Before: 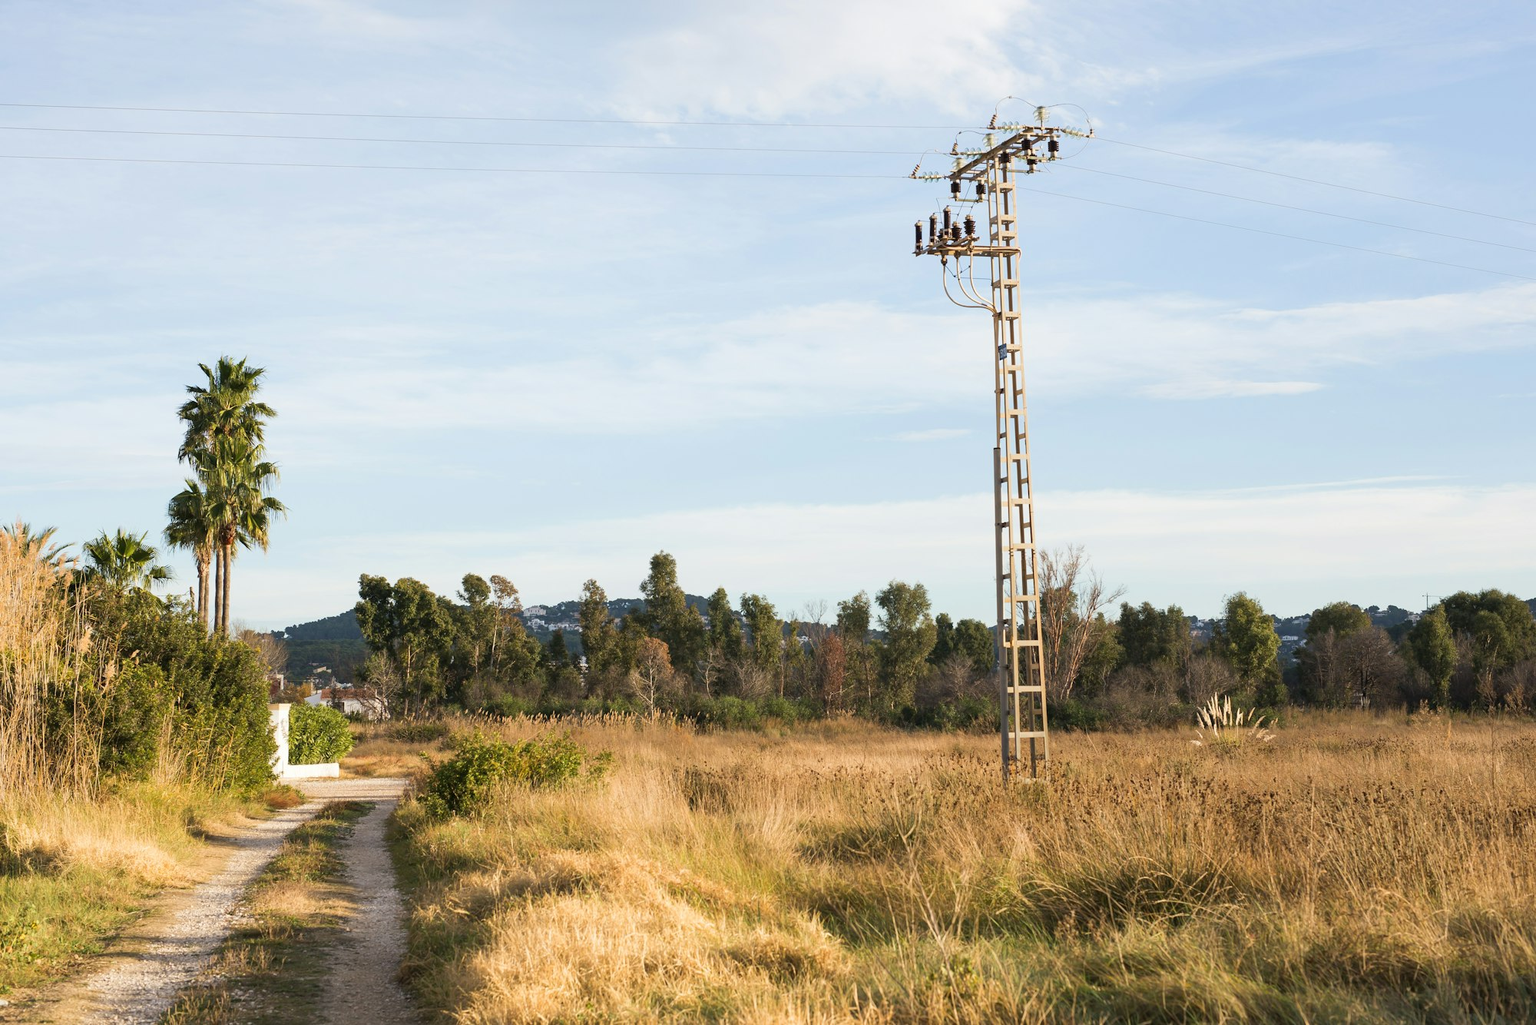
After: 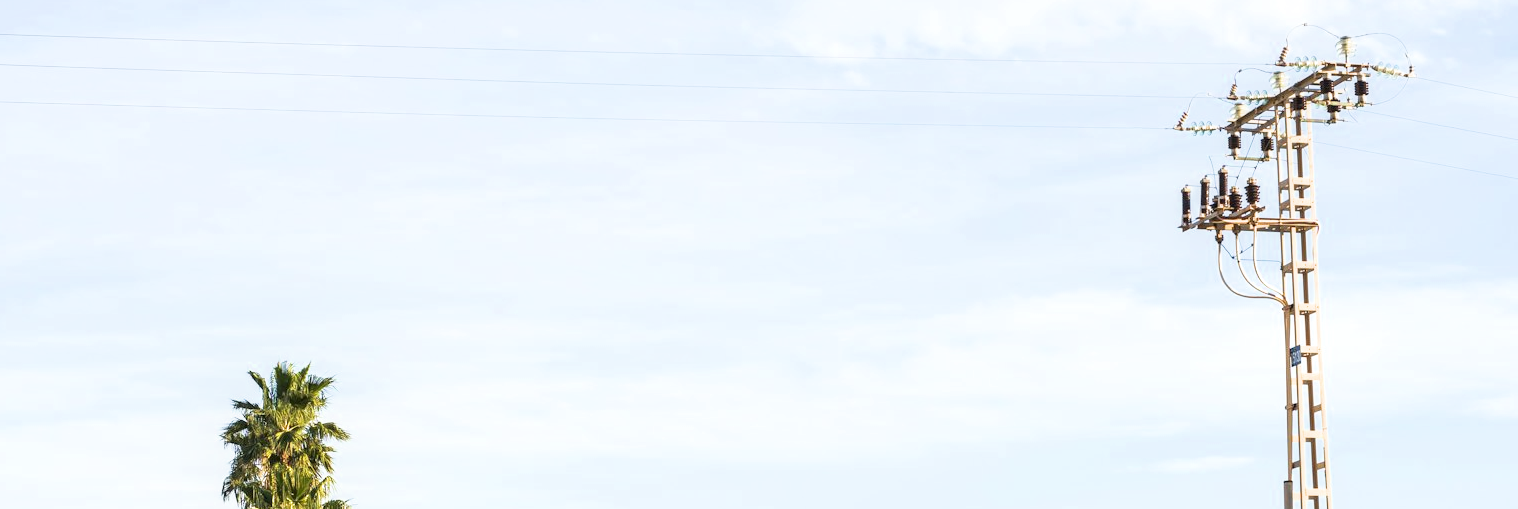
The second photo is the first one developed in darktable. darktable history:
filmic rgb: black relative exposure -16 EV, white relative exposure 2.93 EV, threshold 2.99 EV, hardness 9.96, enable highlight reconstruction true
crop: left 0.512%, top 7.649%, right 23.54%, bottom 54.174%
exposure: exposure 0.69 EV, compensate exposure bias true, compensate highlight preservation false
local contrast: on, module defaults
